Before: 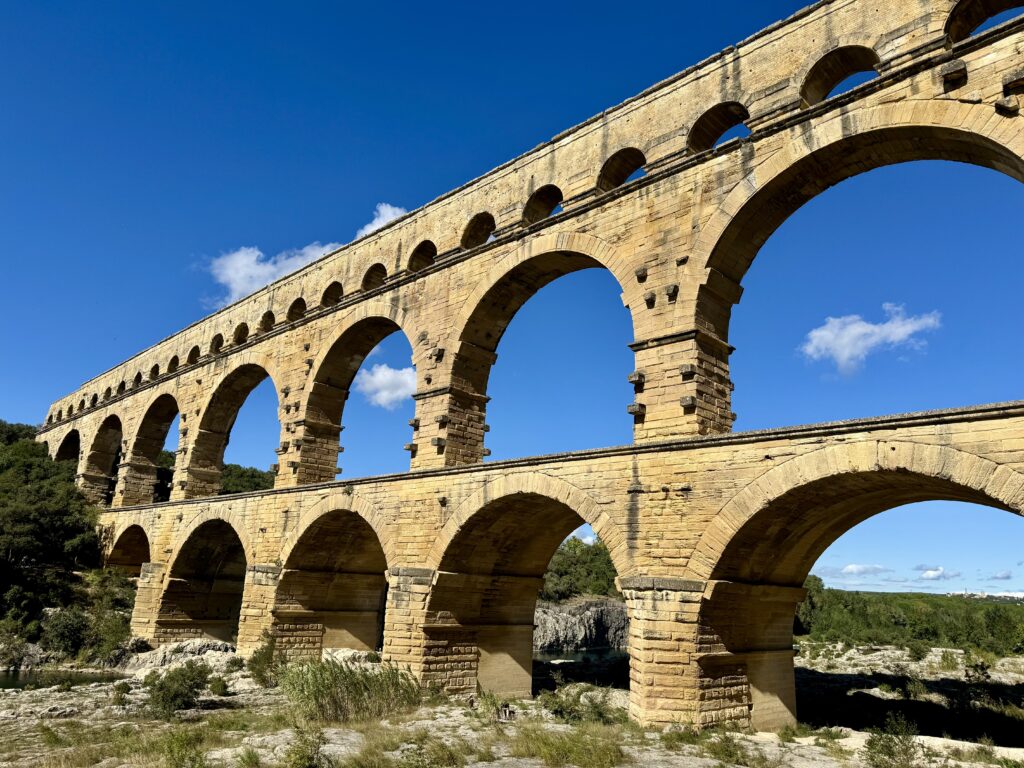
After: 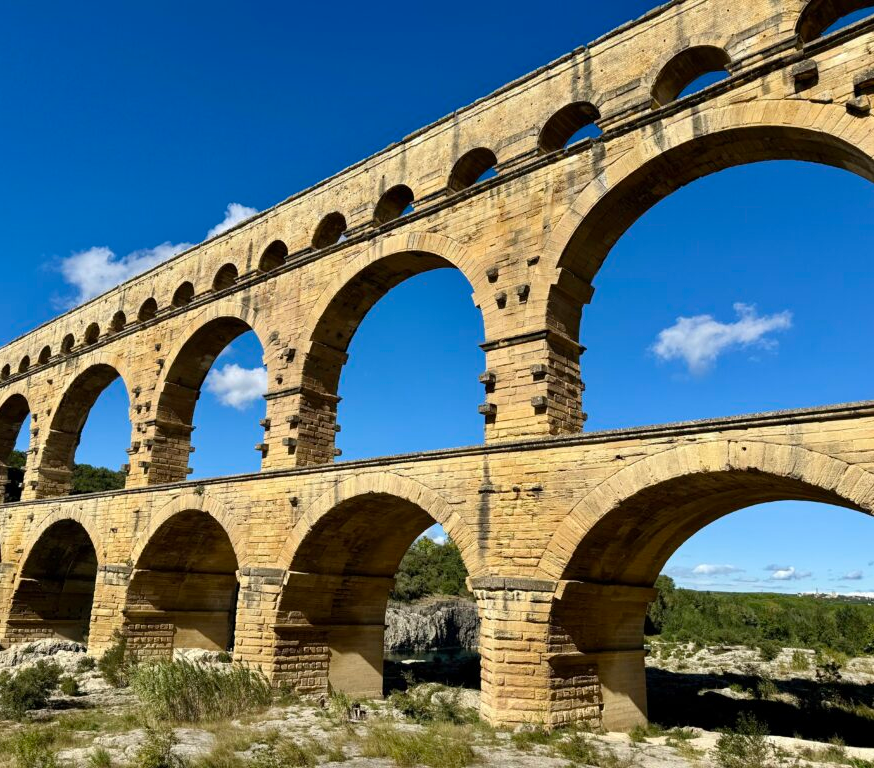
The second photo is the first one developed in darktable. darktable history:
crop and rotate: left 14.597%
